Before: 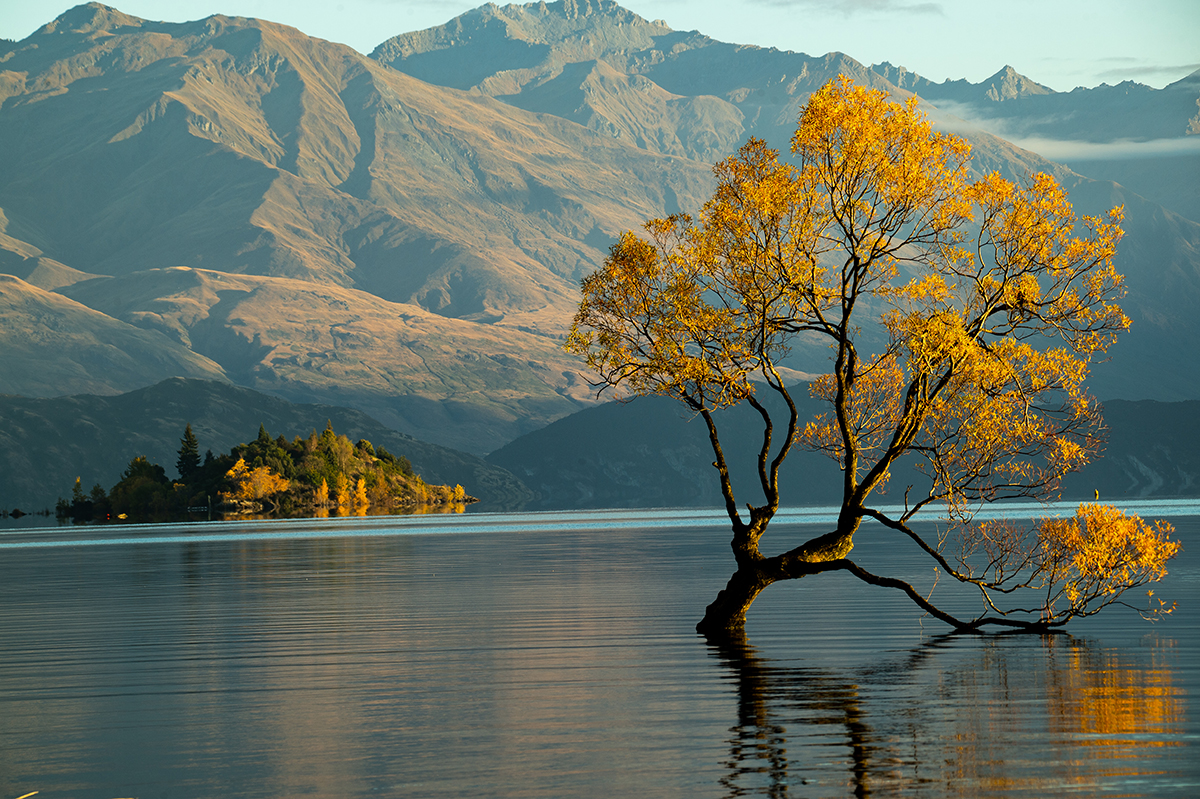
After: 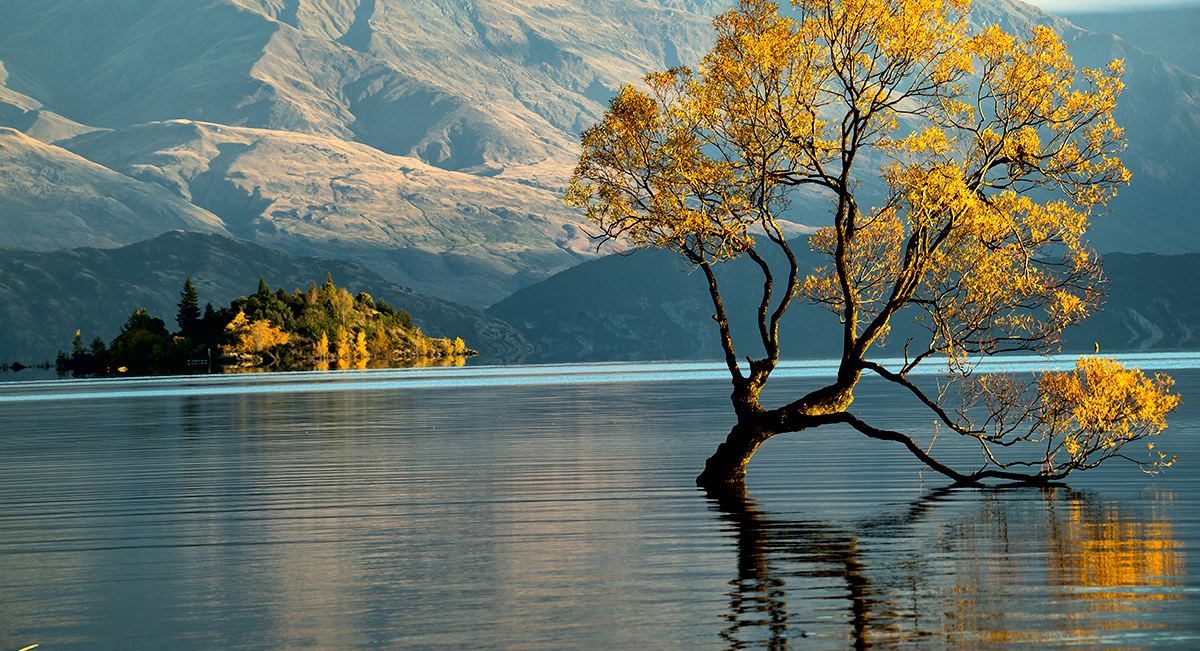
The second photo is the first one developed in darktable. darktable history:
crop and rotate: top 18.507%
exposure: black level correction 0.005, exposure 0.417 EV, compensate highlight preservation false
white balance: red 0.98, blue 1.034
local contrast: mode bilateral grid, contrast 20, coarseness 50, detail 141%, midtone range 0.2
